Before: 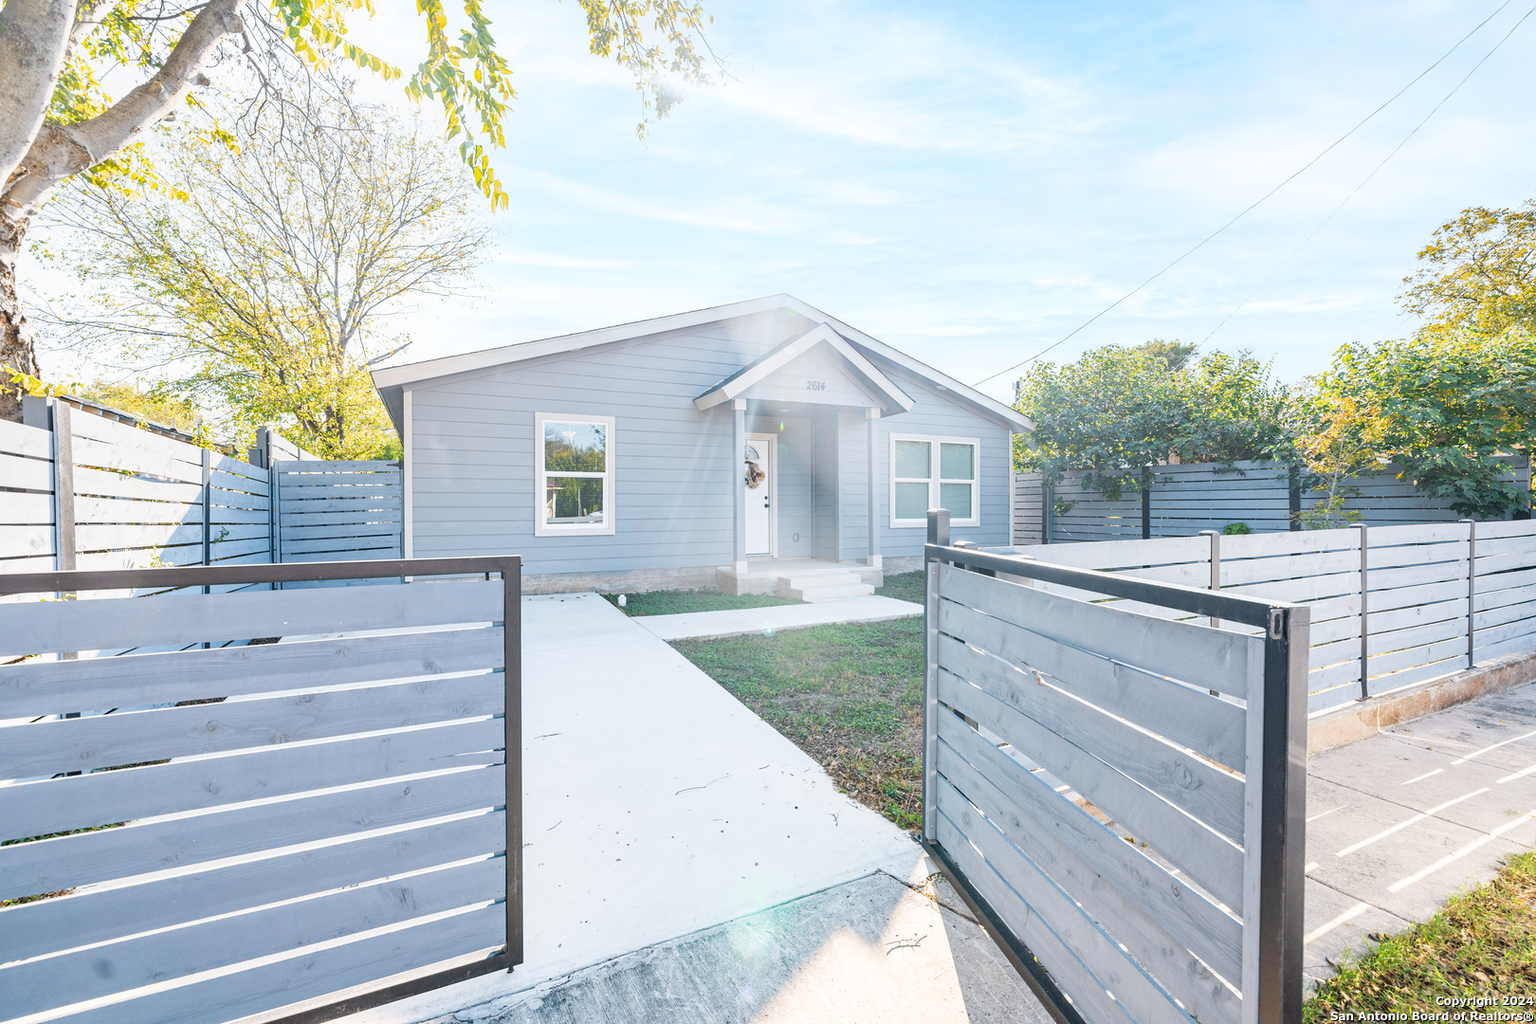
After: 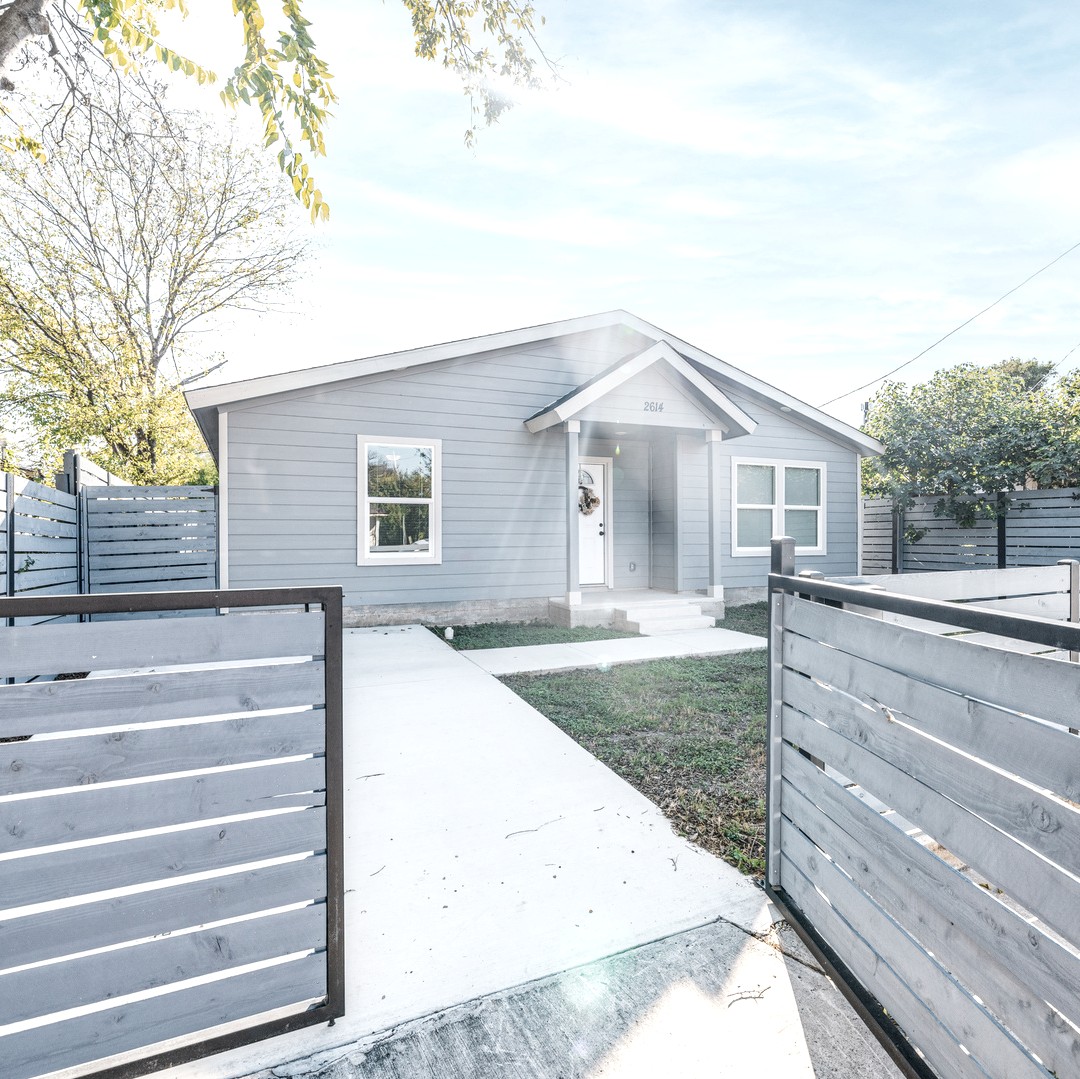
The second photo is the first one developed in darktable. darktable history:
crop and rotate: left 12.814%, right 20.491%
contrast brightness saturation: contrast 0.096, saturation -0.363
local contrast: highlights 21%, detail 150%
